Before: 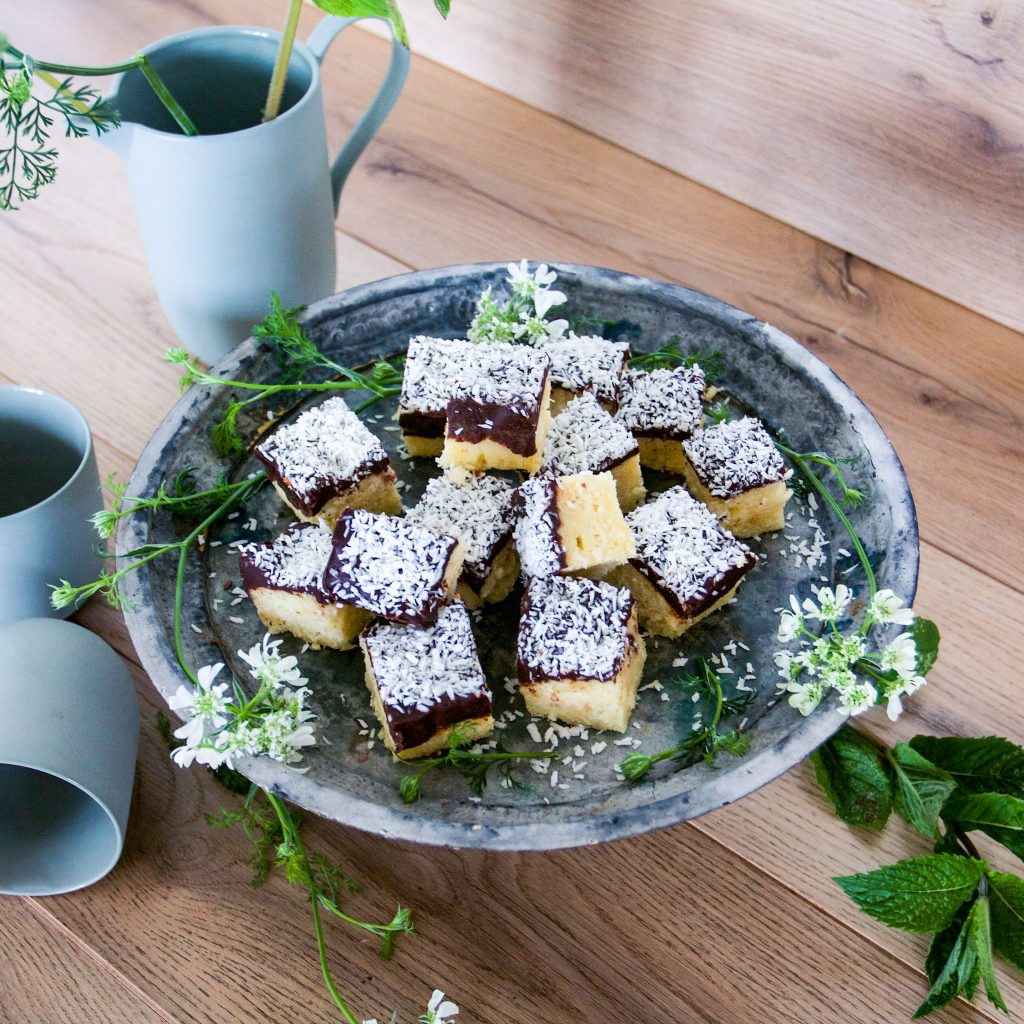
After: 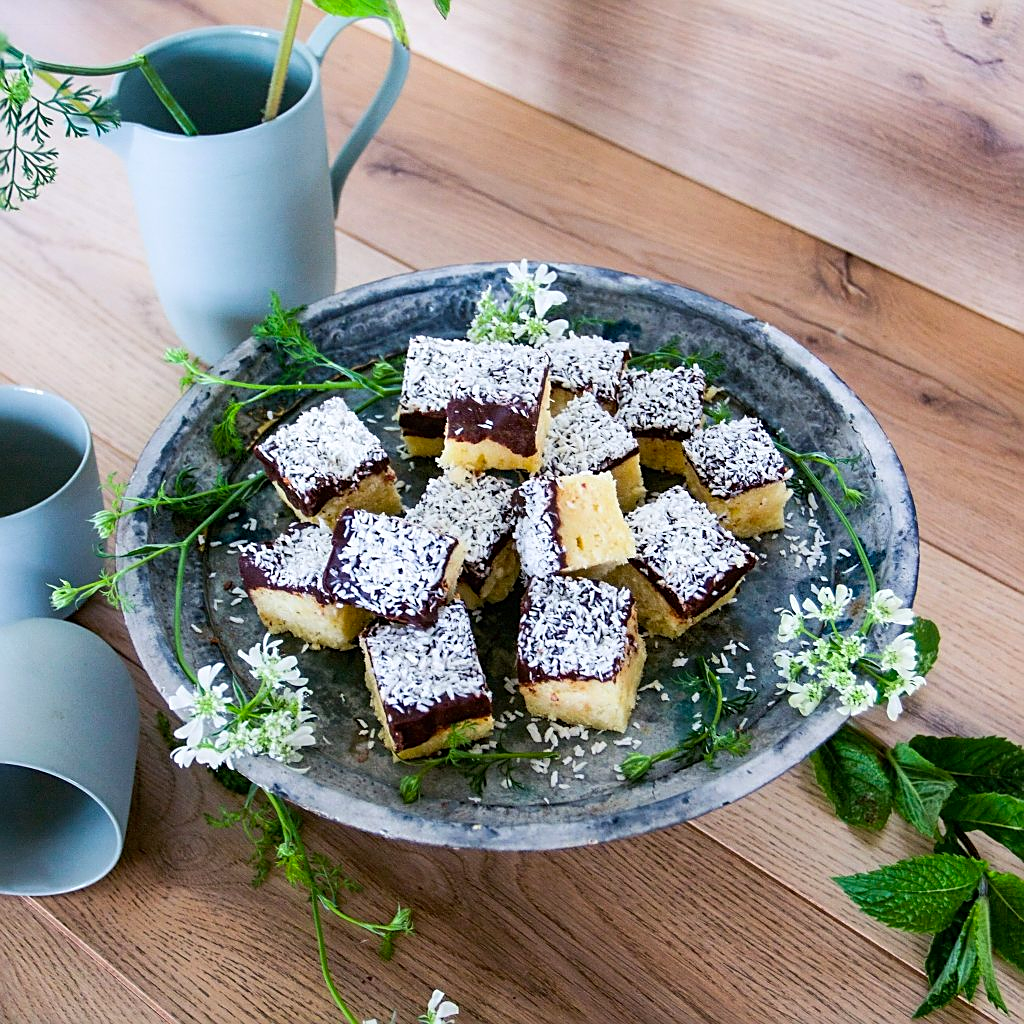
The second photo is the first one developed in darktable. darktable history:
color correction: highlights b* -0.044, saturation 1.14
sharpen: on, module defaults
